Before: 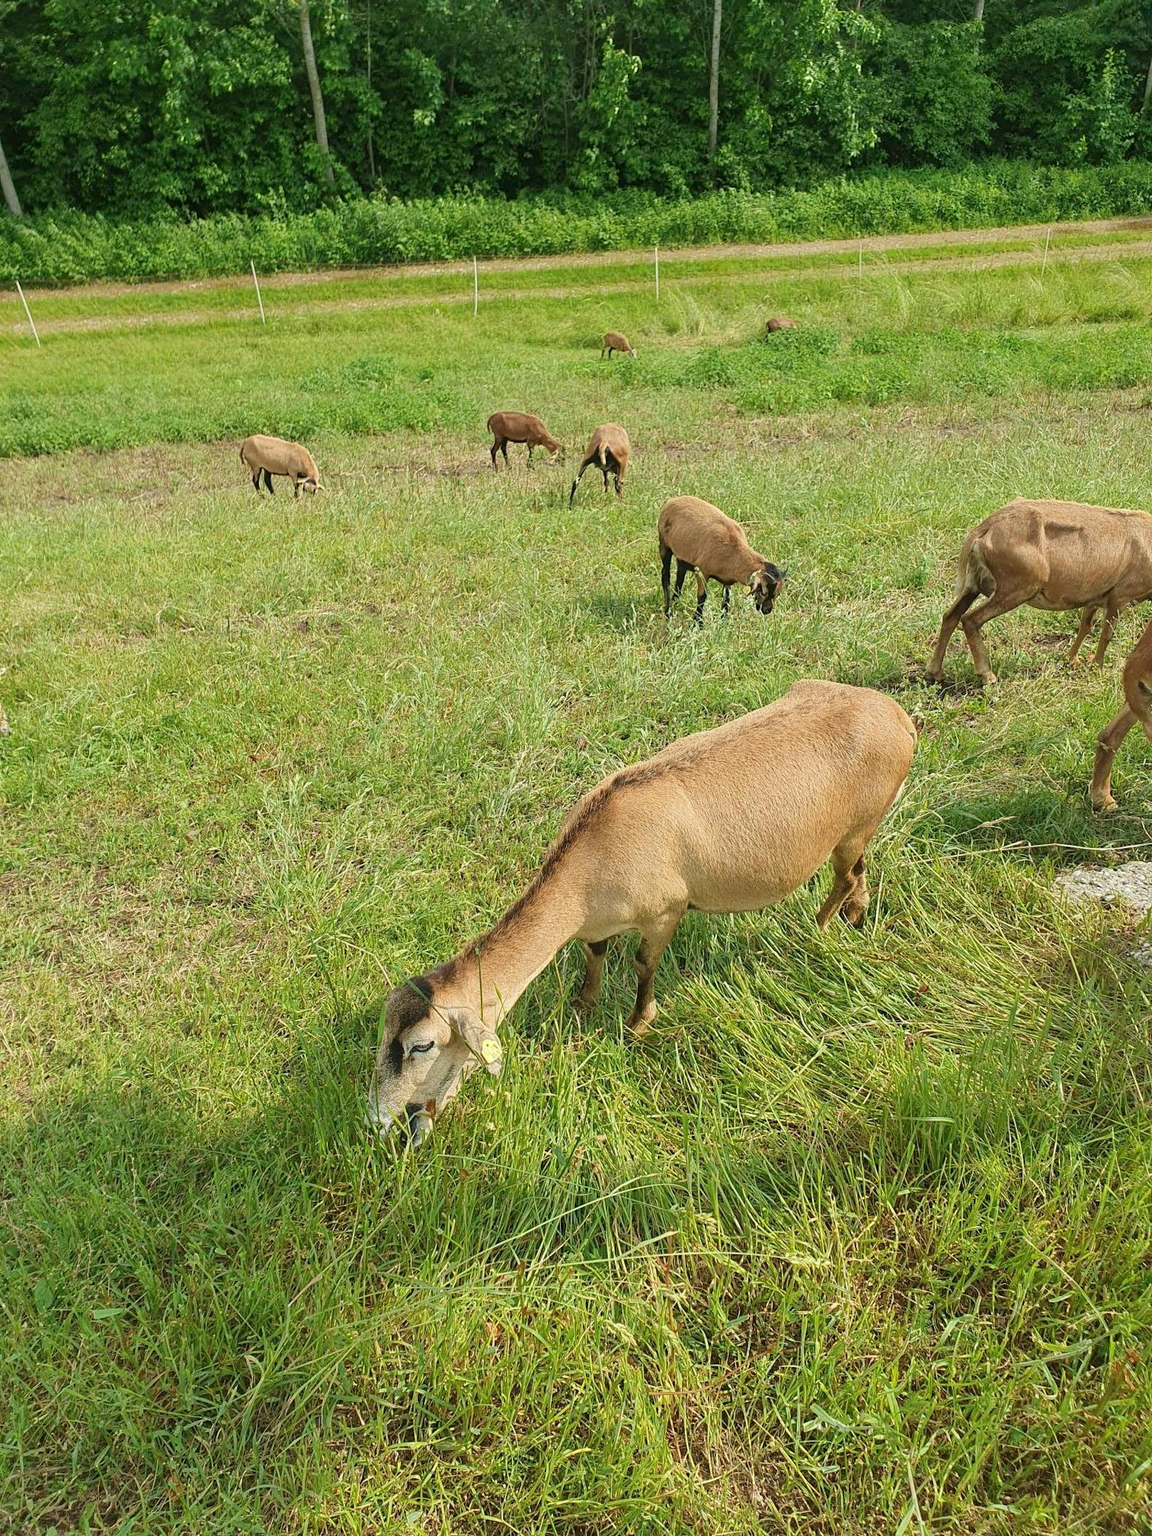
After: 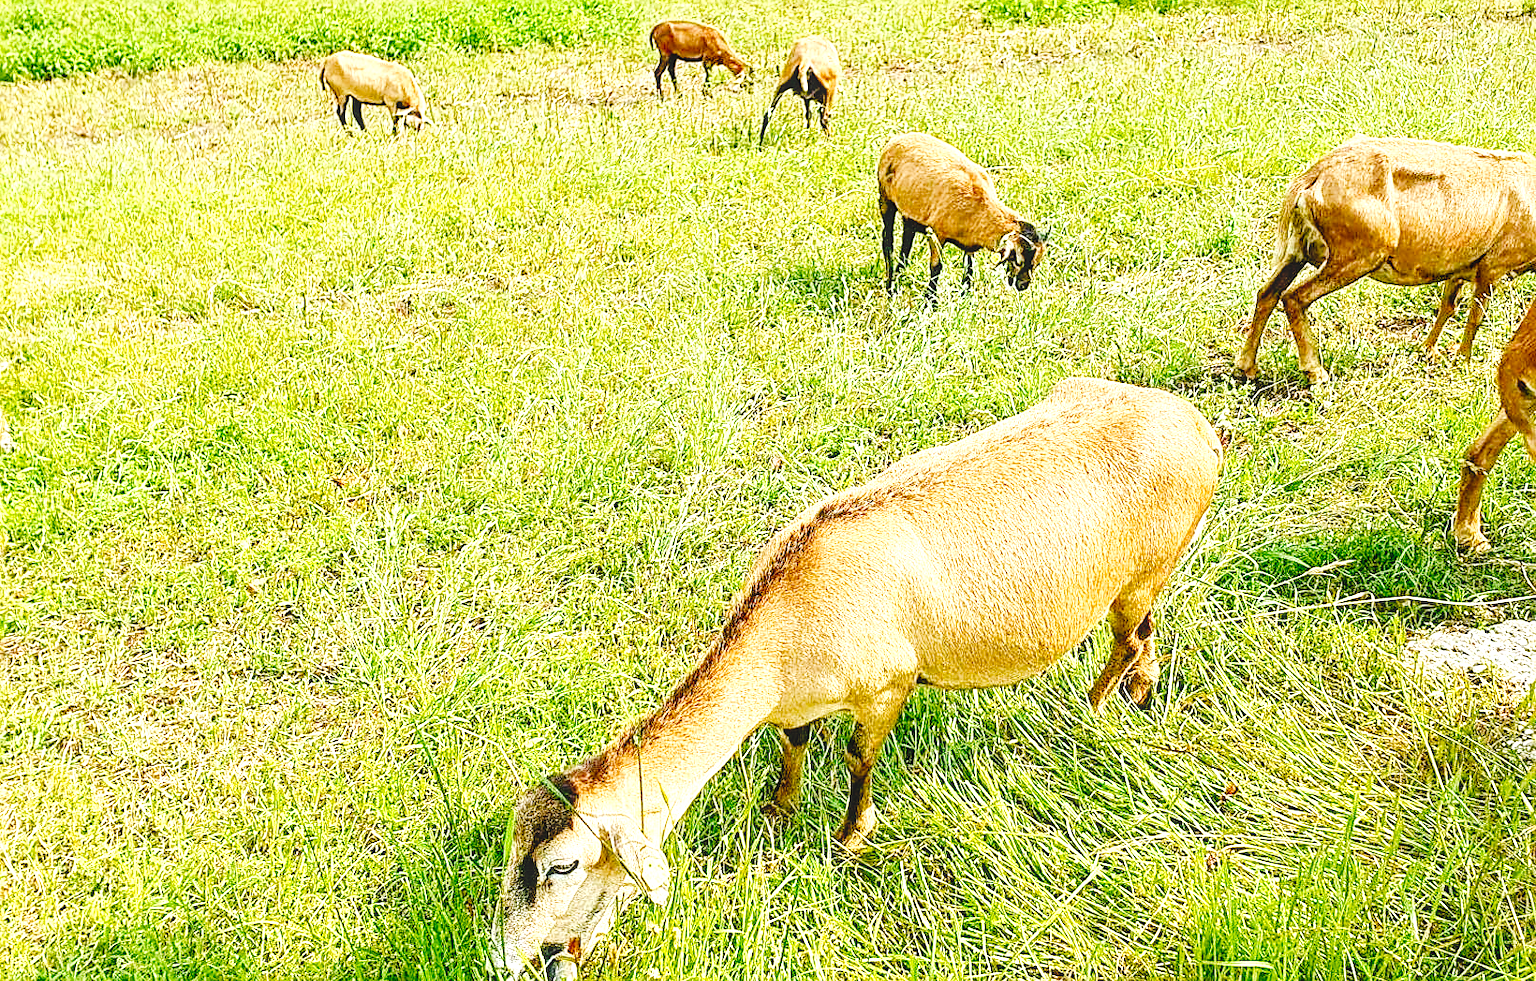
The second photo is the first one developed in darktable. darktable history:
color balance rgb: perceptual saturation grading › global saturation 20%, perceptual saturation grading › highlights -14.186%, perceptual saturation grading › shadows 50.129%, global vibrance 20%
crop and rotate: top 25.838%, bottom 26.186%
local contrast: on, module defaults
tone curve: curves: ch0 [(0, 0) (0.003, 0.068) (0.011, 0.068) (0.025, 0.068) (0.044, 0.068) (0.069, 0.072) (0.1, 0.072) (0.136, 0.077) (0.177, 0.095) (0.224, 0.126) (0.277, 0.2) (0.335, 0.3) (0.399, 0.407) (0.468, 0.52) (0.543, 0.624) (0.623, 0.721) (0.709, 0.811) (0.801, 0.88) (0.898, 0.942) (1, 1)], preserve colors none
sharpen: on, module defaults
exposure: black level correction 0, exposure 0.697 EV, compensate exposure bias true, compensate highlight preservation false
tone equalizer: -8 EV -0.383 EV, -7 EV -0.421 EV, -6 EV -0.318 EV, -5 EV -0.241 EV, -3 EV 0.208 EV, -2 EV 0.344 EV, -1 EV 0.407 EV, +0 EV 0.397 EV
base curve: curves: ch0 [(0, 0) (0.303, 0.277) (1, 1)]
